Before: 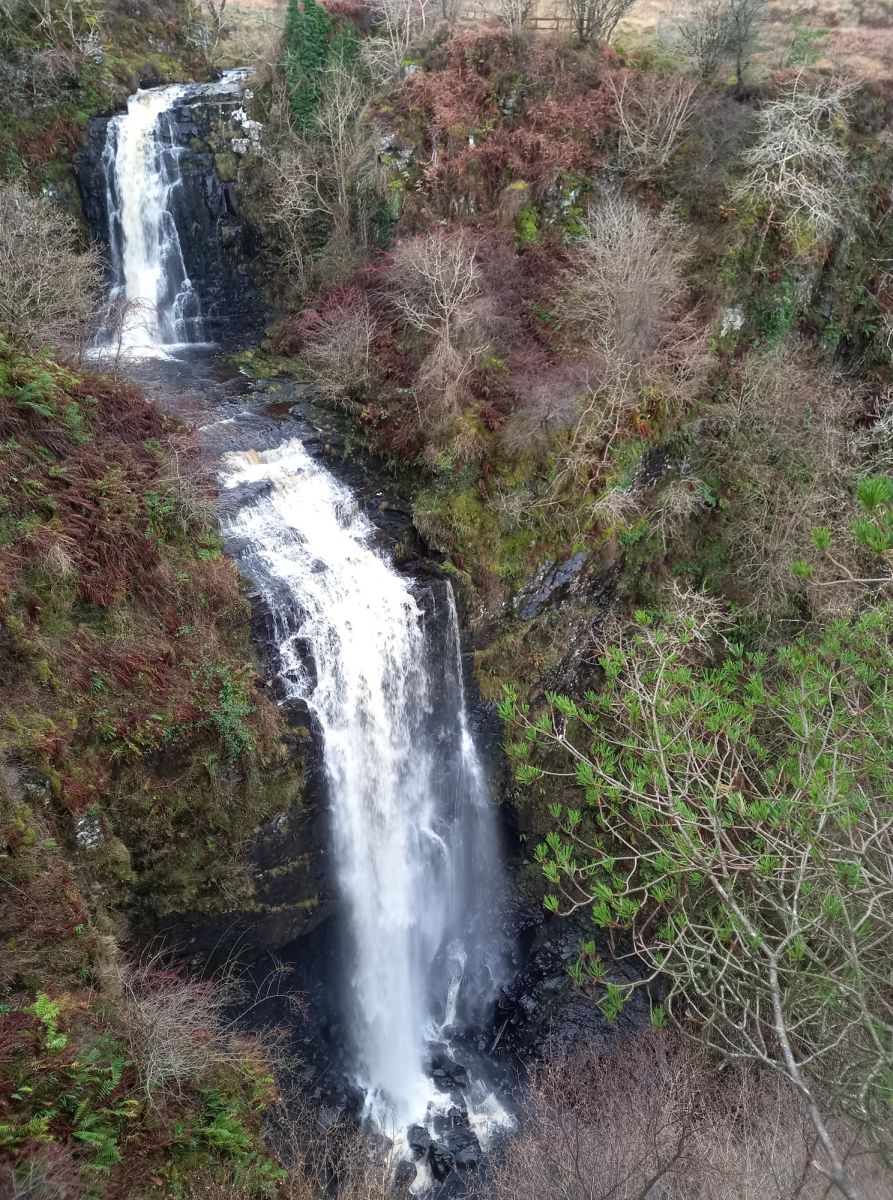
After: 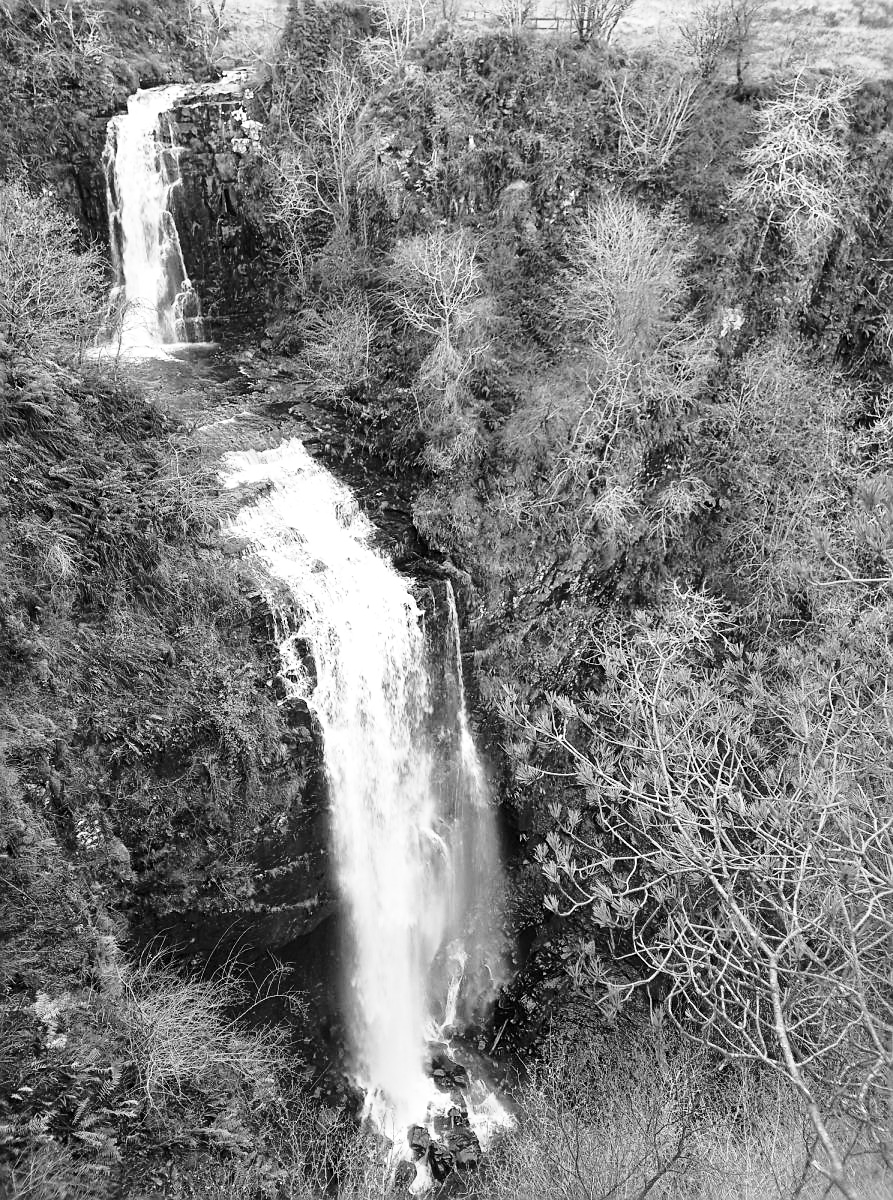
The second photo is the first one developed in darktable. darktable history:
monochrome: a 1.94, b -0.638
sharpen: on, module defaults
base curve: curves: ch0 [(0, 0) (0.028, 0.03) (0.121, 0.232) (0.46, 0.748) (0.859, 0.968) (1, 1)], preserve colors none
